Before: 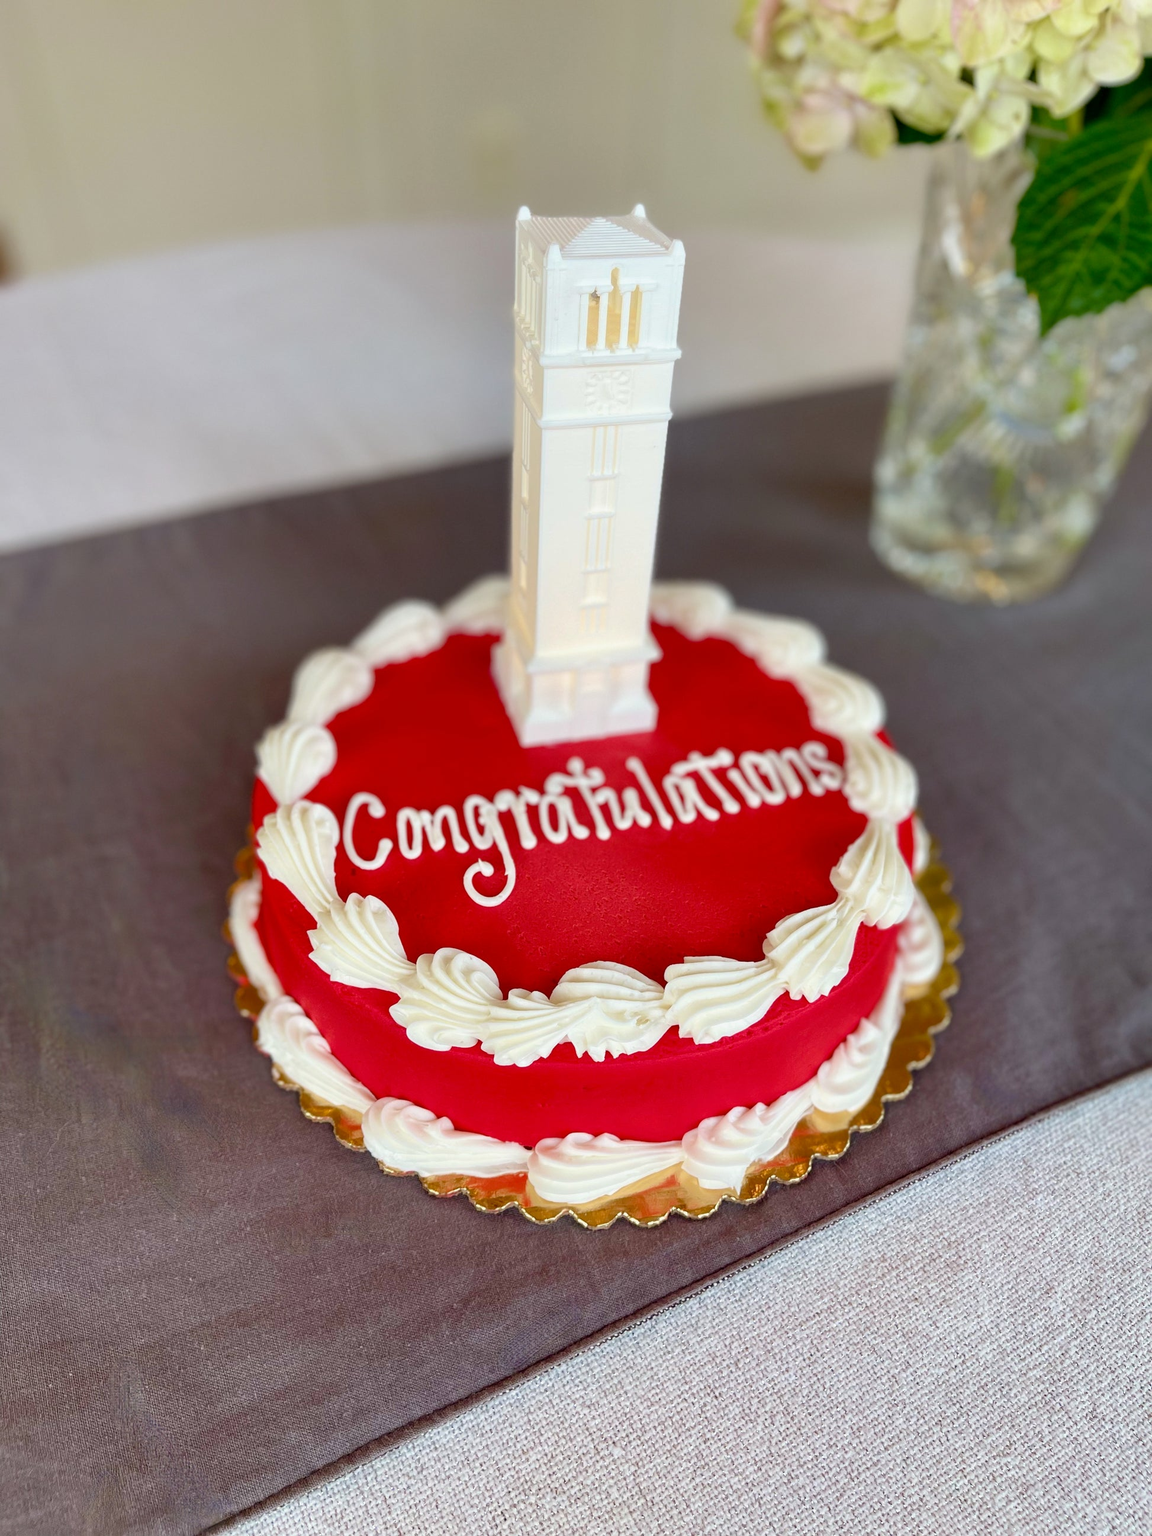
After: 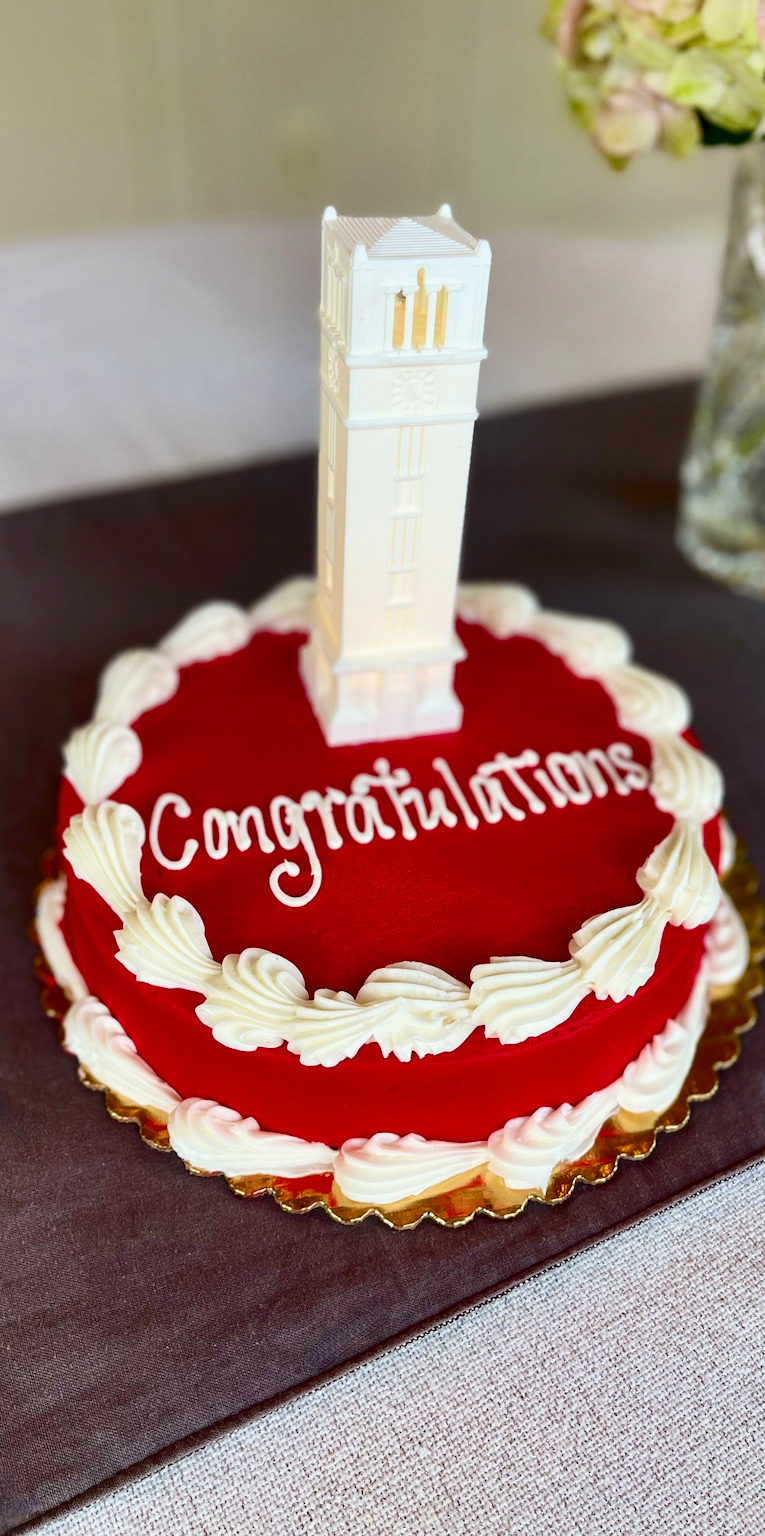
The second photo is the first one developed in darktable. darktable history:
contrast brightness saturation: contrast 0.22, brightness -0.19, saturation 0.24
white balance: emerald 1
crop: left 16.899%, right 16.556%
